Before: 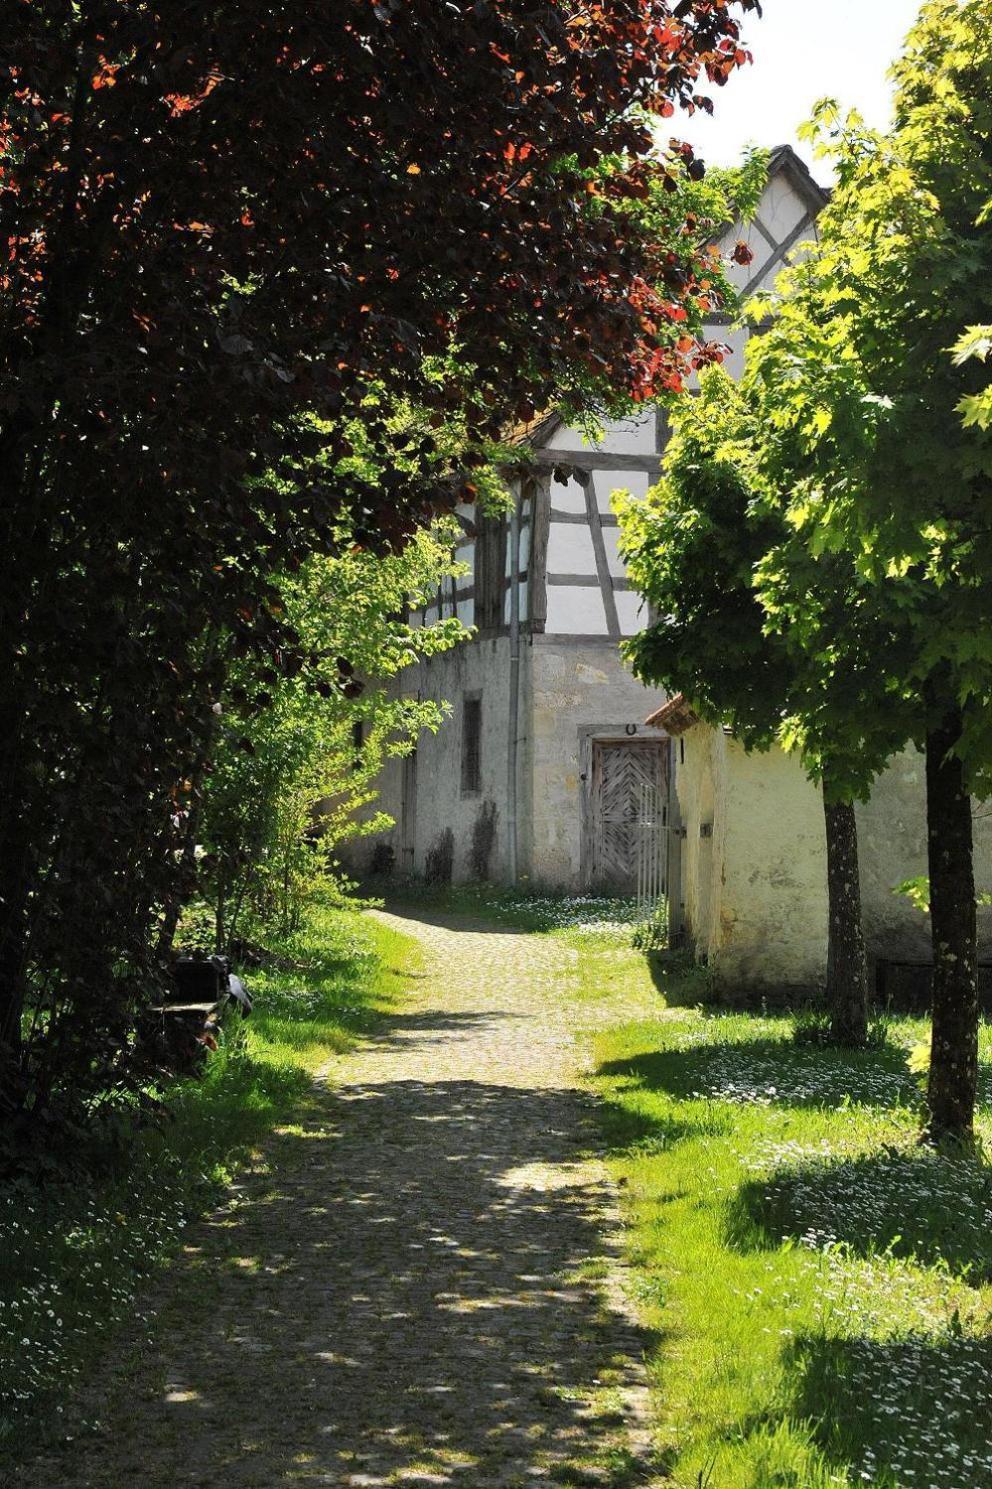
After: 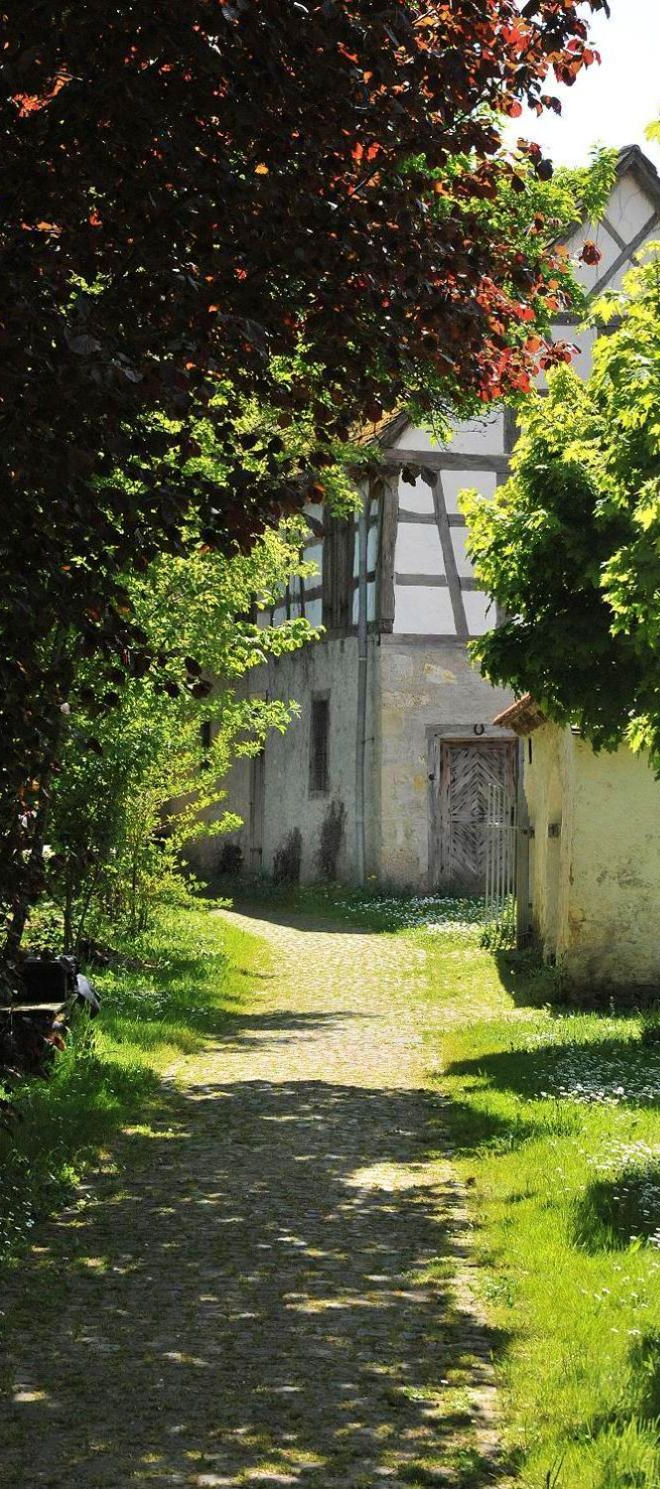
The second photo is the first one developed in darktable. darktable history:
crop and rotate: left 15.349%, right 18.034%
velvia: on, module defaults
color correction: highlights b* -0.026, saturation 0.991
